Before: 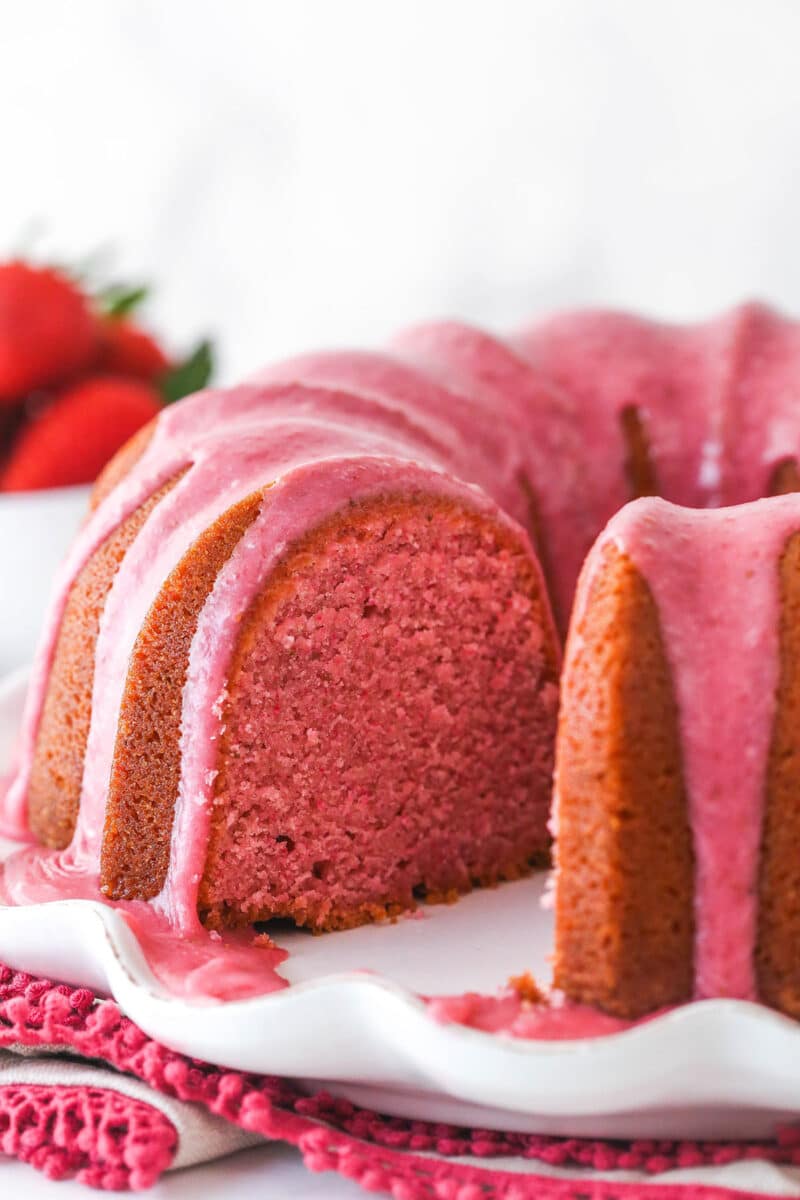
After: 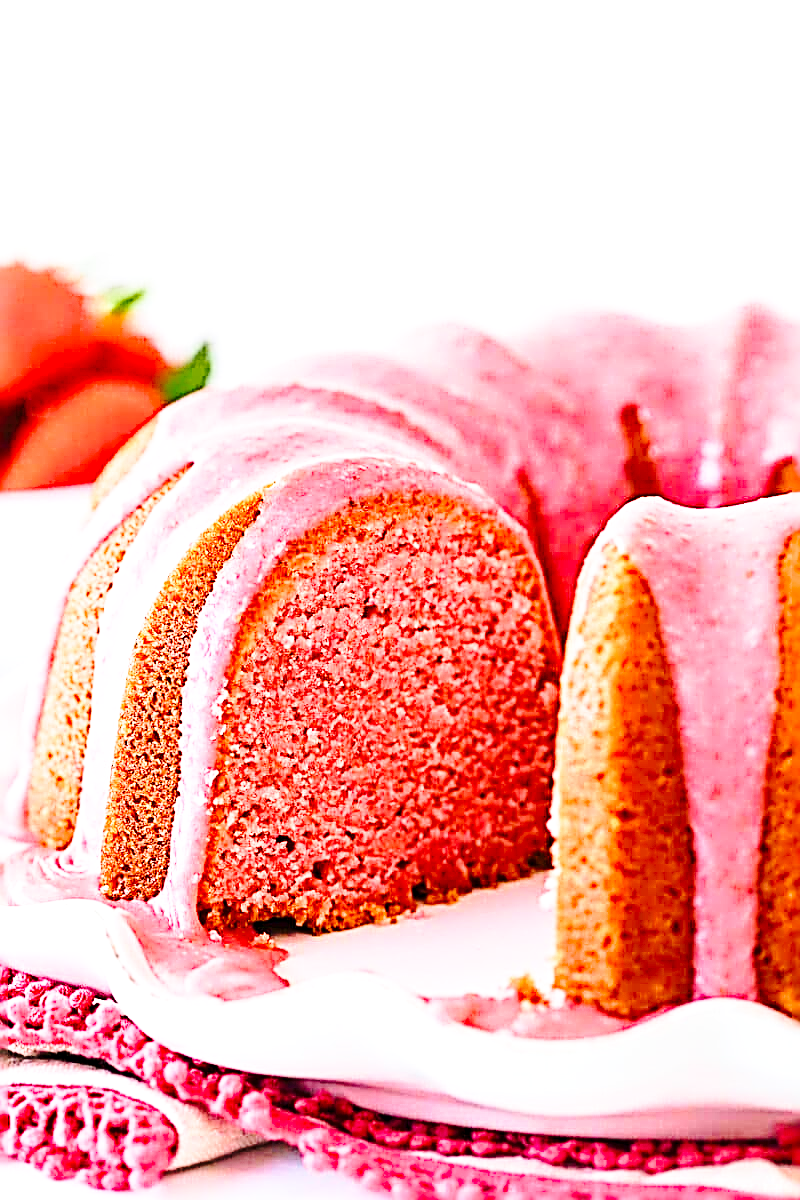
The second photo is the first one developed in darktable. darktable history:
sharpen: radius 3.186, amount 1.737
exposure: exposure 0.228 EV, compensate exposure bias true, compensate highlight preservation false
velvia: strength 51.55%, mid-tones bias 0.515
base curve: curves: ch0 [(0, 0) (0.036, 0.037) (0.121, 0.228) (0.46, 0.76) (0.859, 0.983) (1, 1)], preserve colors none
tone curve: curves: ch0 [(0, 0) (0.004, 0.001) (0.133, 0.112) (0.325, 0.362) (0.832, 0.893) (1, 1)], color space Lab, independent channels, preserve colors none
contrast equalizer: y [[0.5, 0.5, 0.468, 0.5, 0.5, 0.5], [0.5 ×6], [0.5 ×6], [0 ×6], [0 ×6]], mix -0.984
